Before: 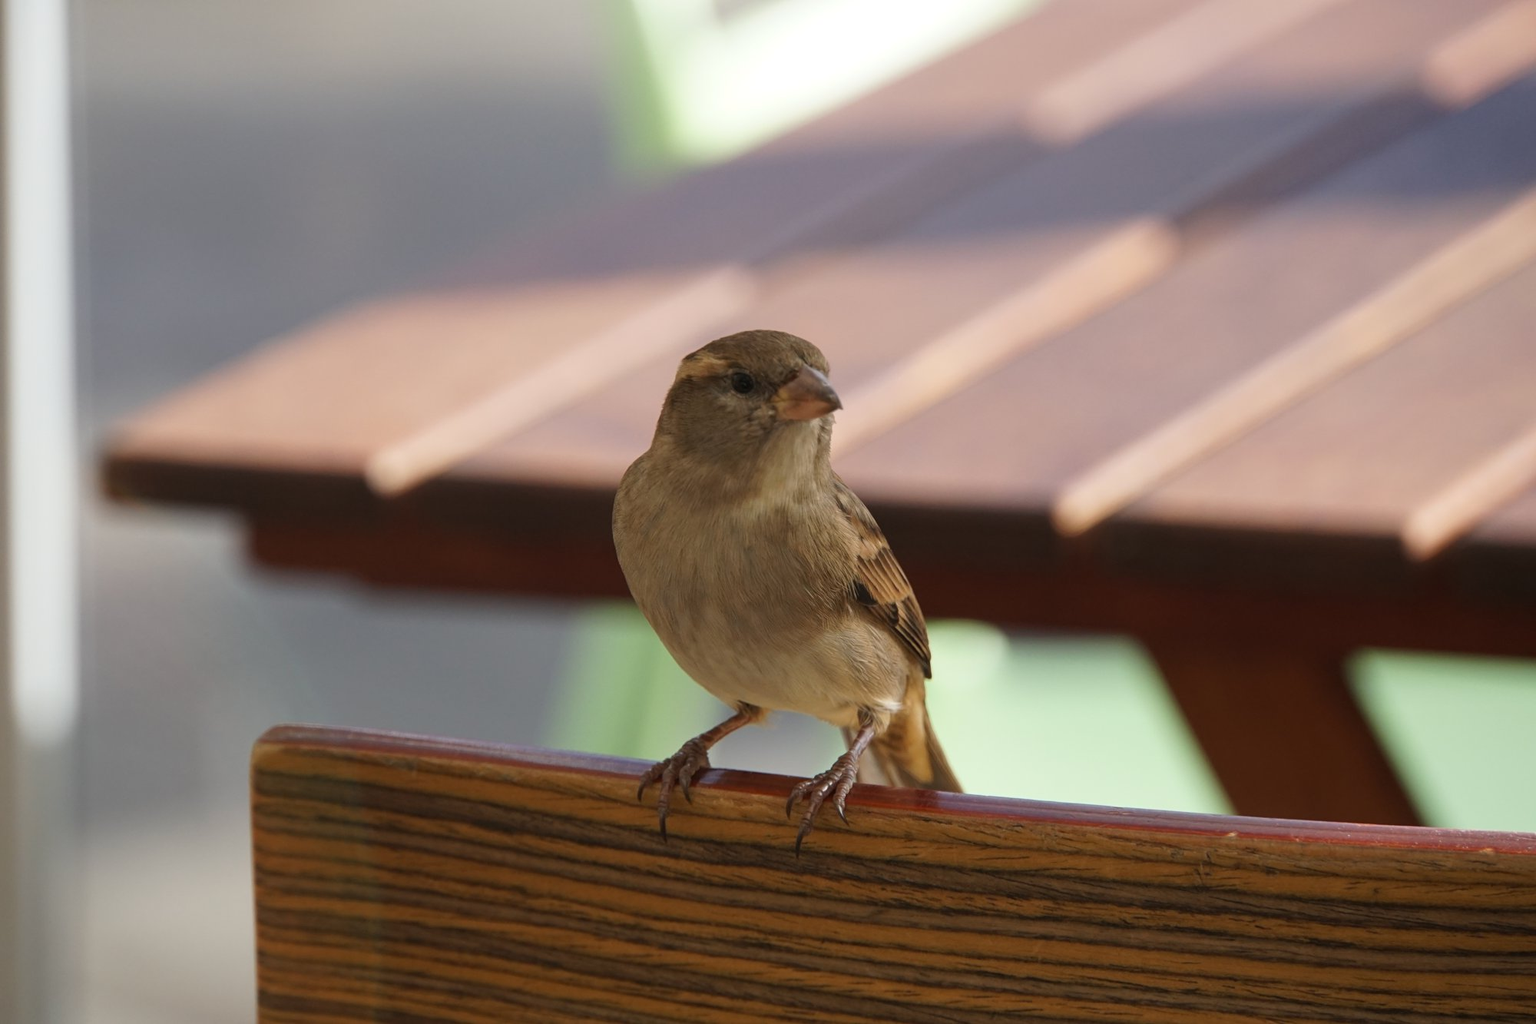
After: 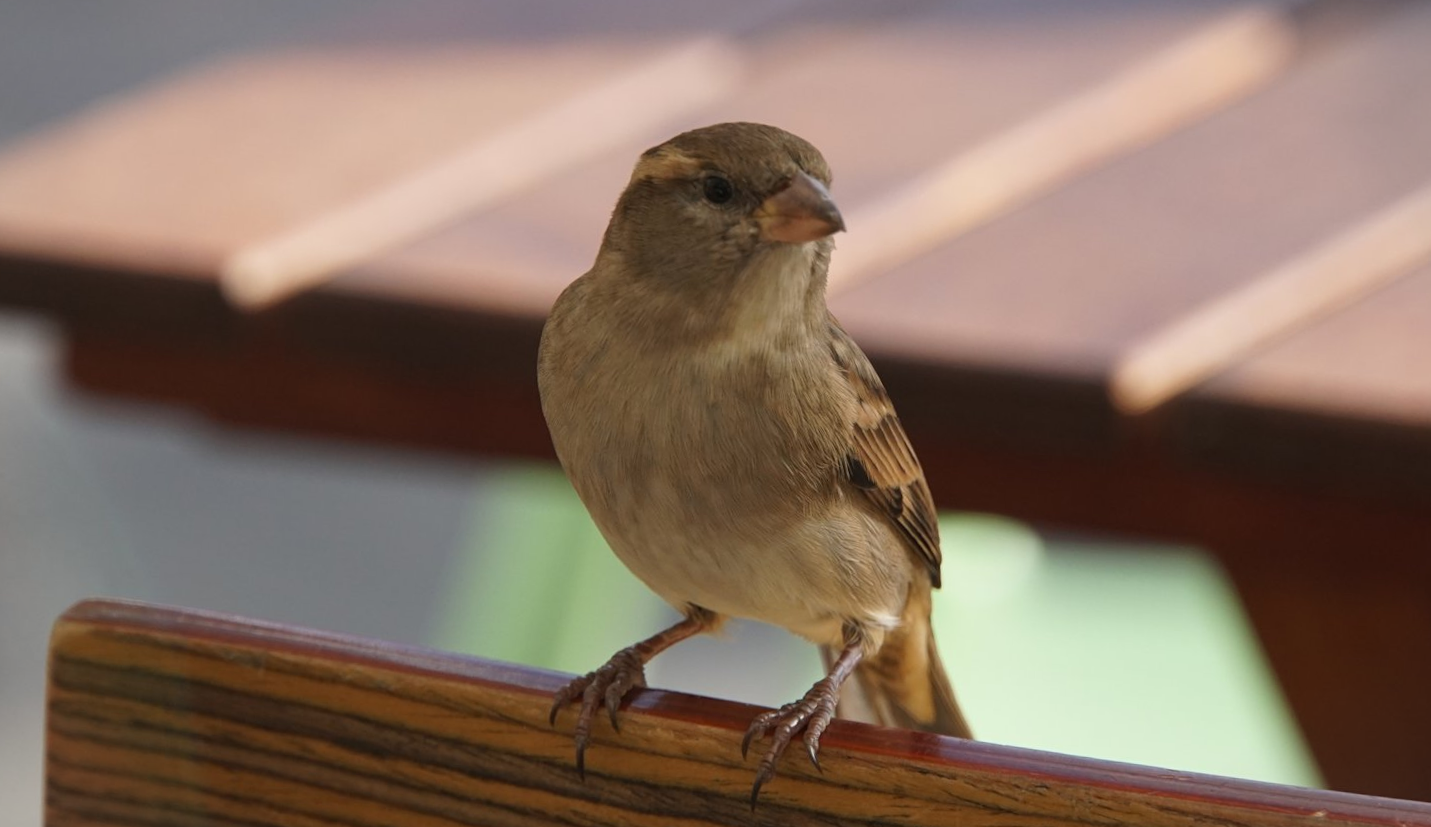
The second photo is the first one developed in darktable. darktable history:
crop and rotate: angle -3.37°, left 9.79%, top 20.73%, right 12.42%, bottom 11.82%
vignetting: fall-off start 100%, brightness -0.282, width/height ratio 1.31
